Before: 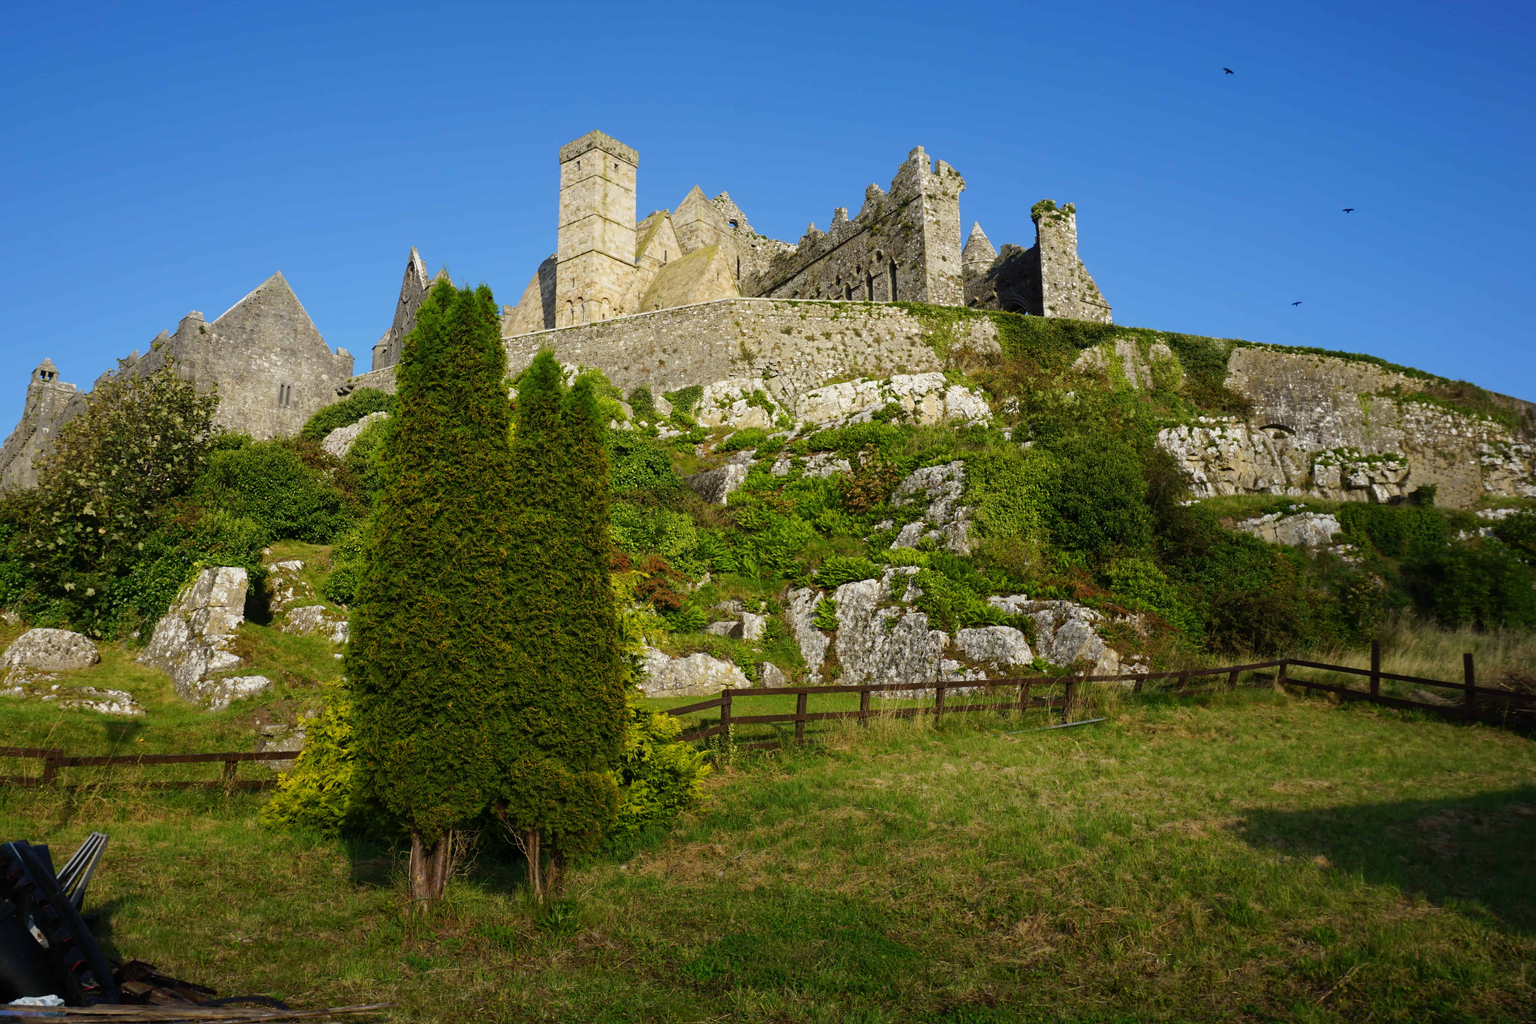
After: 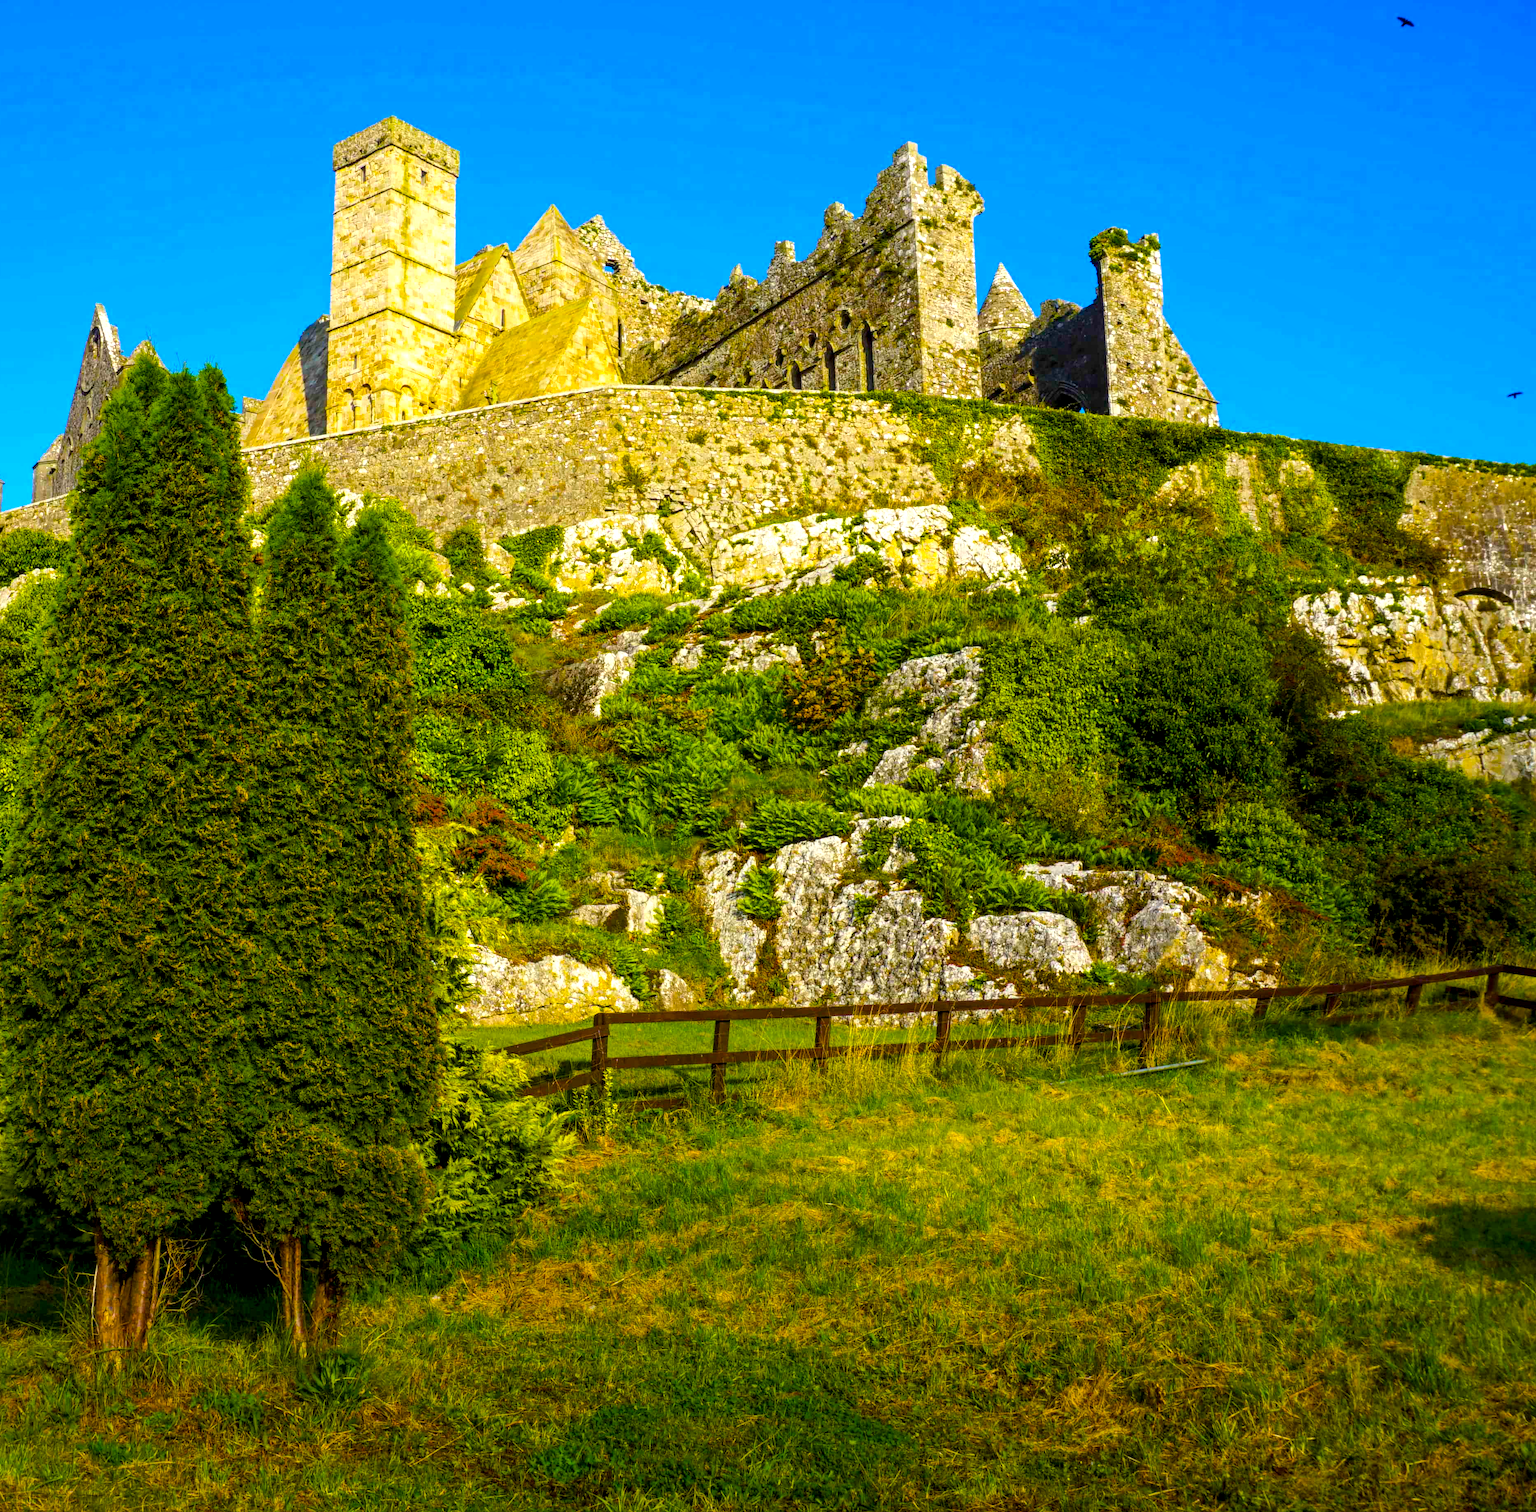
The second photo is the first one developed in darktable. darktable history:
crop and rotate: left 22.918%, top 5.629%, right 14.711%, bottom 2.247%
local contrast: detail 130%
color balance rgb: linear chroma grading › global chroma 42%, perceptual saturation grading › global saturation 42%, global vibrance 33%
exposure: black level correction 0.001, exposure 0.5 EV, compensate exposure bias true, compensate highlight preservation false
